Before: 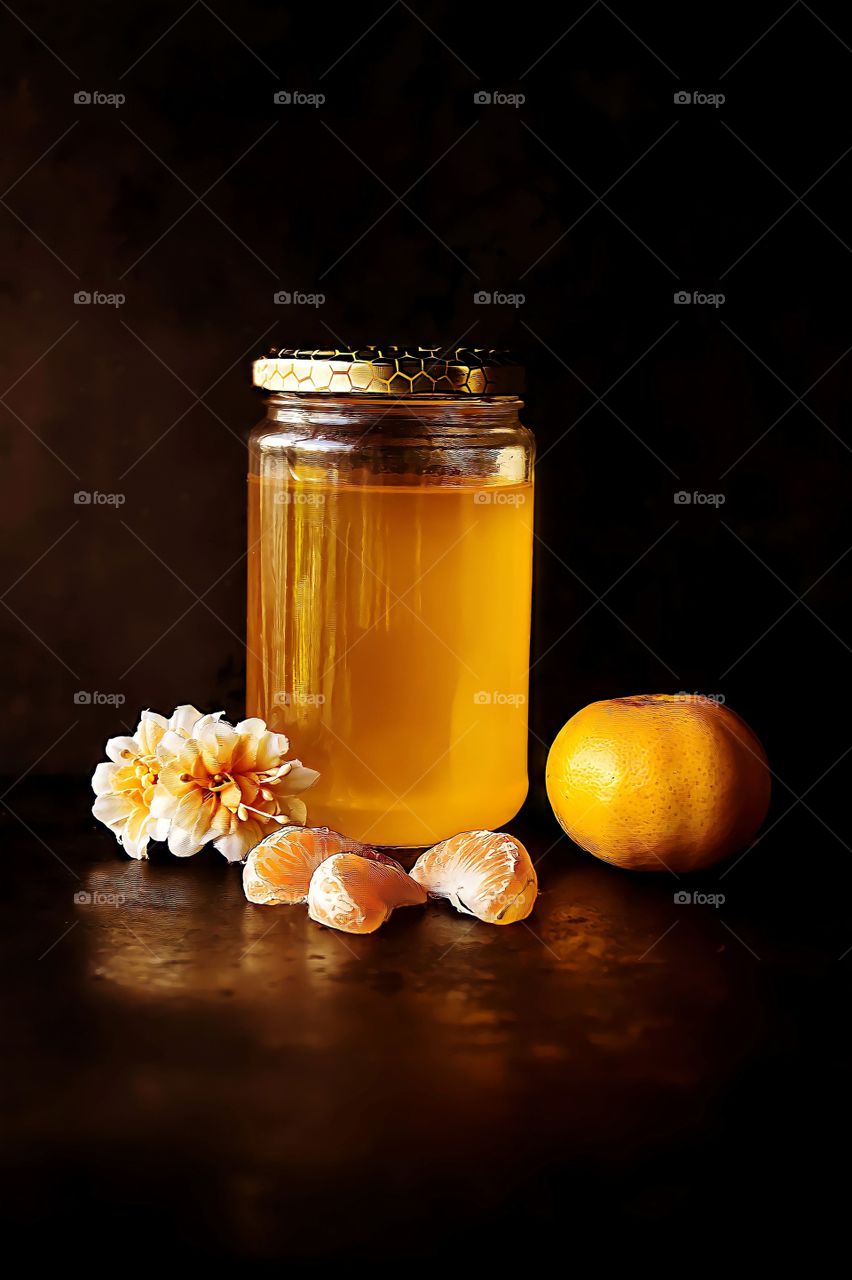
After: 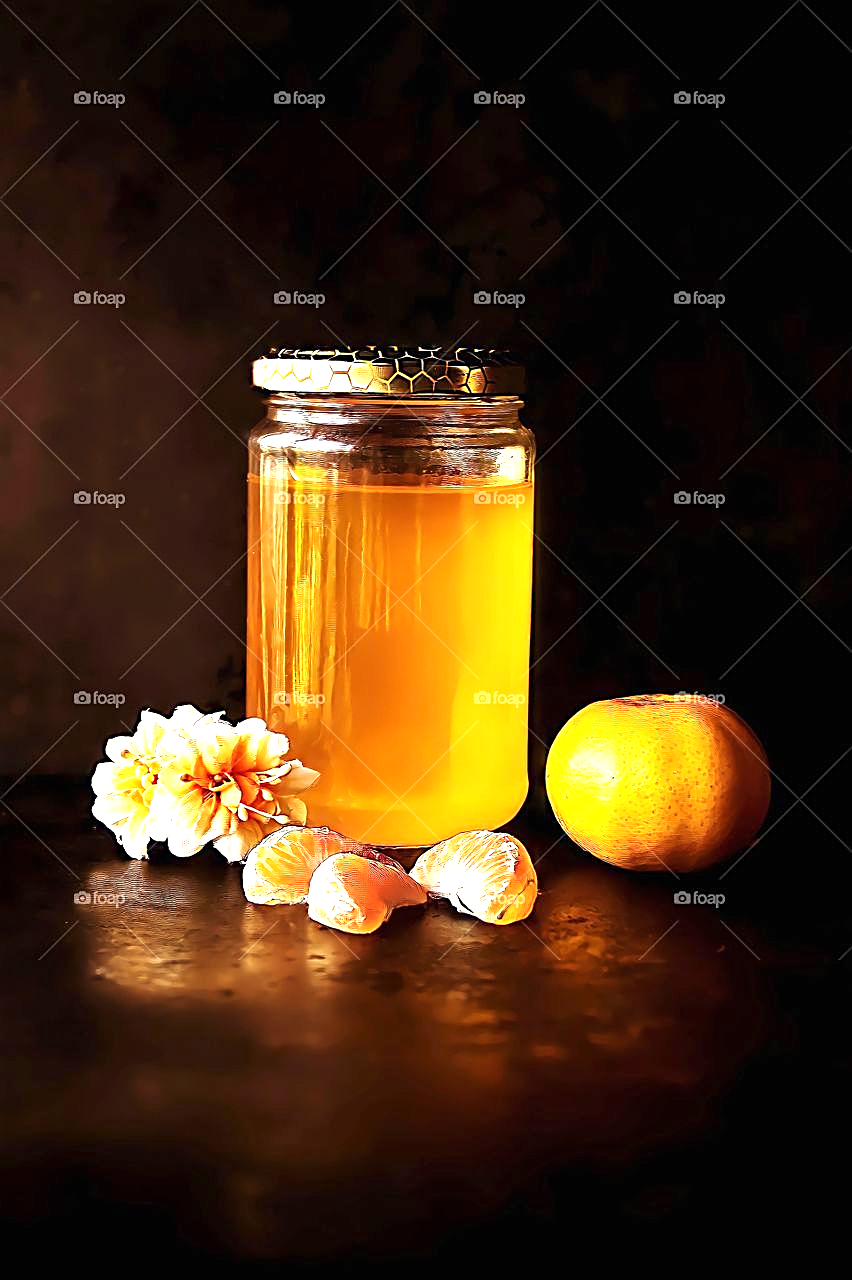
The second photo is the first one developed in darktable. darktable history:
sharpen: on, module defaults
white balance: emerald 1
exposure: black level correction 0, exposure 1.125 EV, compensate exposure bias true, compensate highlight preservation false
